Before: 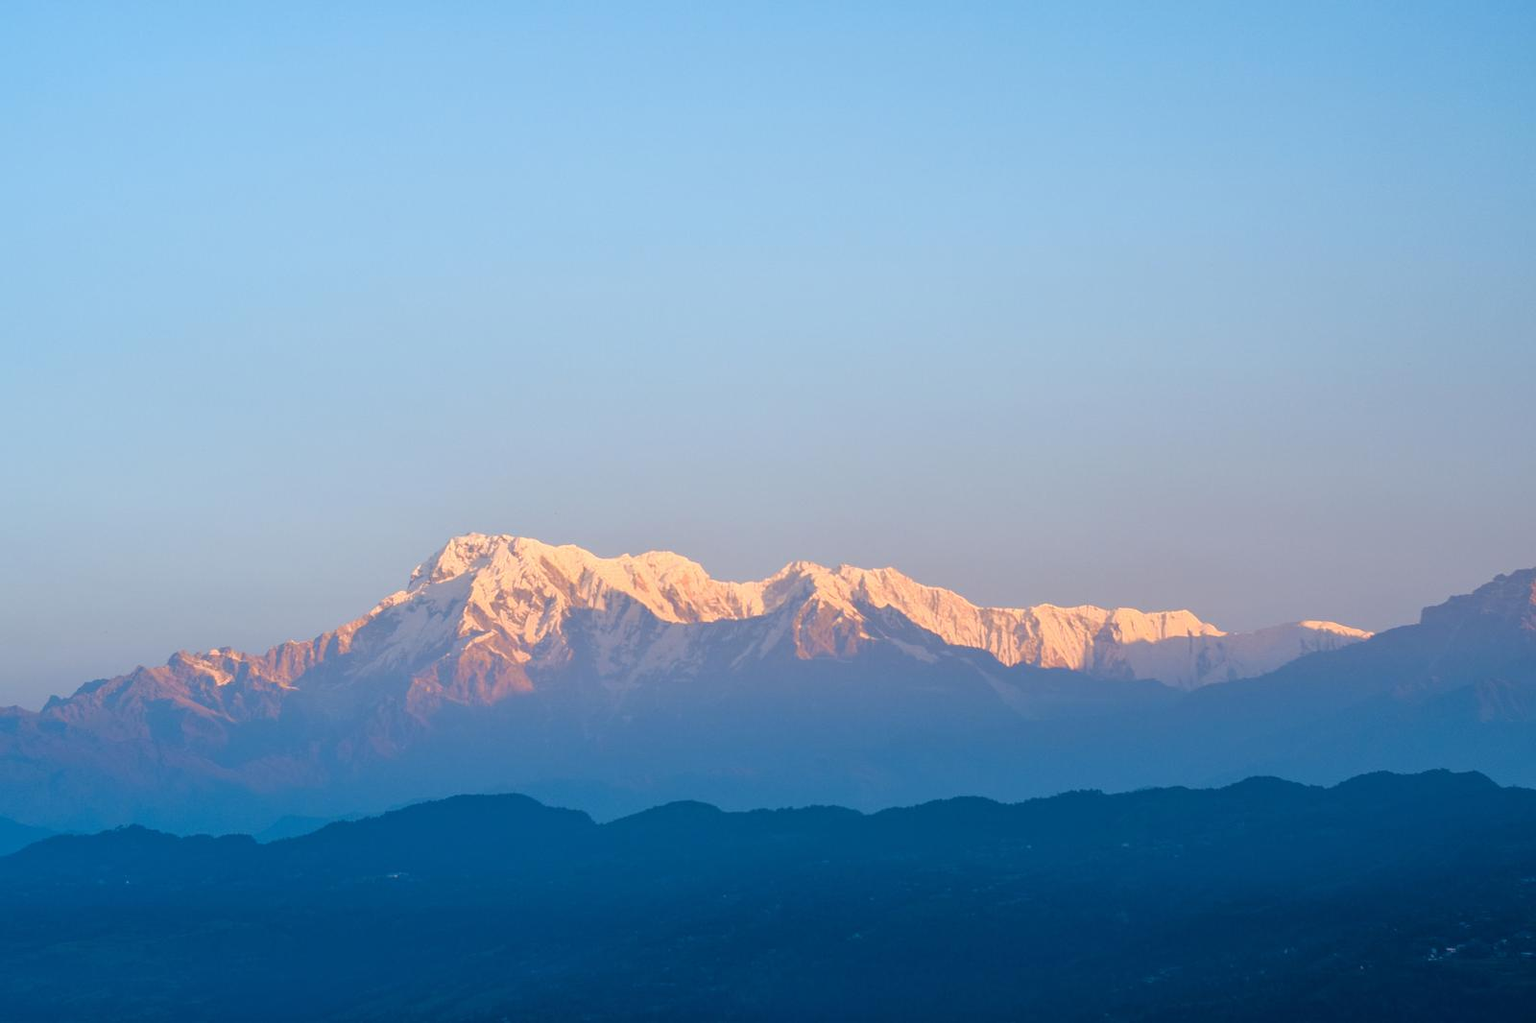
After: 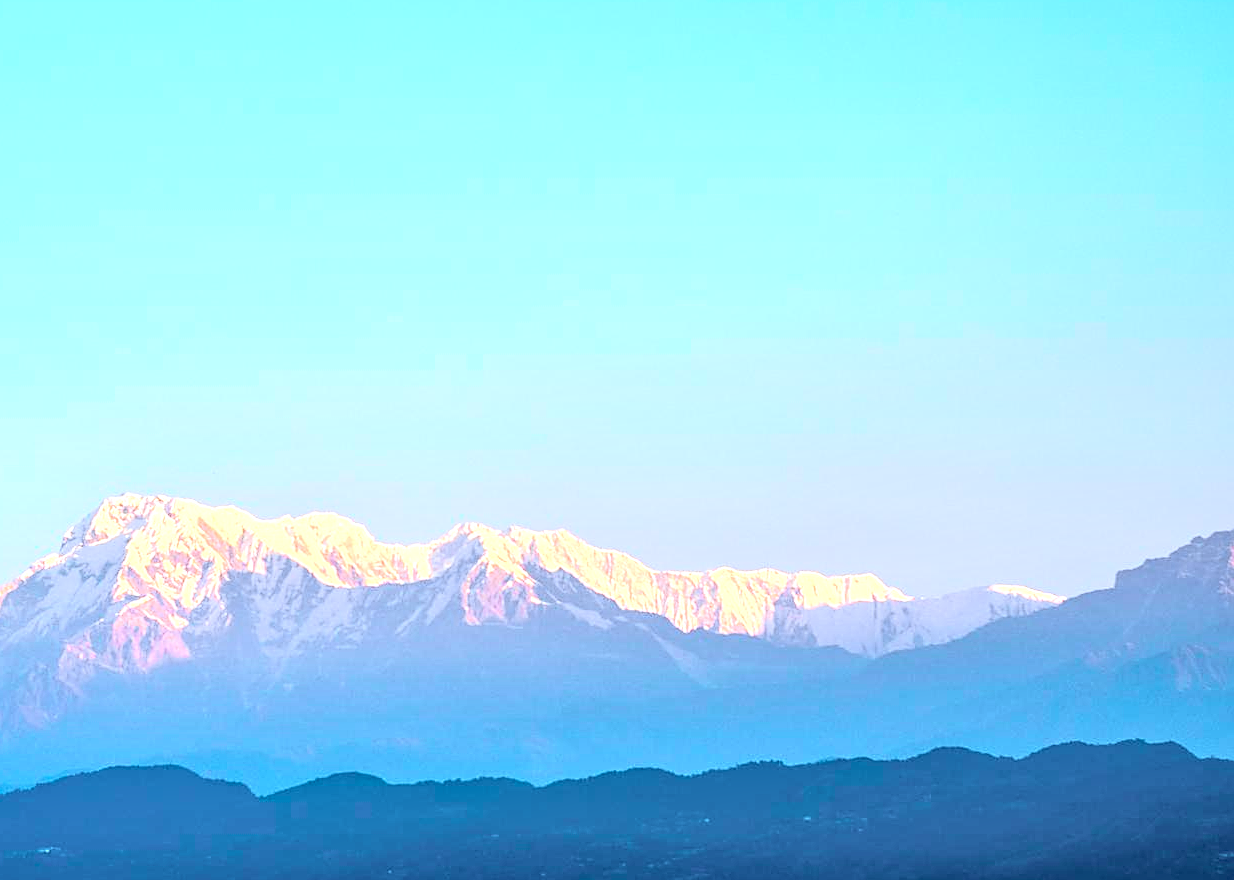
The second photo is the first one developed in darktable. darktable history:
contrast brightness saturation: saturation -0.069
crop: left 22.838%, top 5.838%, bottom 11.584%
color calibration: x 0.367, y 0.379, temperature 4389.63 K
tone curve: curves: ch0 [(0, 0.022) (0.114, 0.088) (0.282, 0.316) (0.446, 0.511) (0.613, 0.693) (0.786, 0.843) (0.999, 0.949)]; ch1 [(0, 0) (0.395, 0.343) (0.463, 0.427) (0.486, 0.474) (0.503, 0.5) (0.535, 0.522) (0.555, 0.566) (0.594, 0.614) (0.755, 0.793) (1, 1)]; ch2 [(0, 0) (0.369, 0.388) (0.449, 0.431) (0.501, 0.5) (0.528, 0.517) (0.561, 0.59) (0.612, 0.646) (0.697, 0.721) (1, 1)], color space Lab, independent channels, preserve colors none
local contrast: highlights 78%, shadows 56%, detail 173%, midtone range 0.424
exposure: black level correction 0, exposure 1 EV, compensate highlight preservation false
sharpen: on, module defaults
